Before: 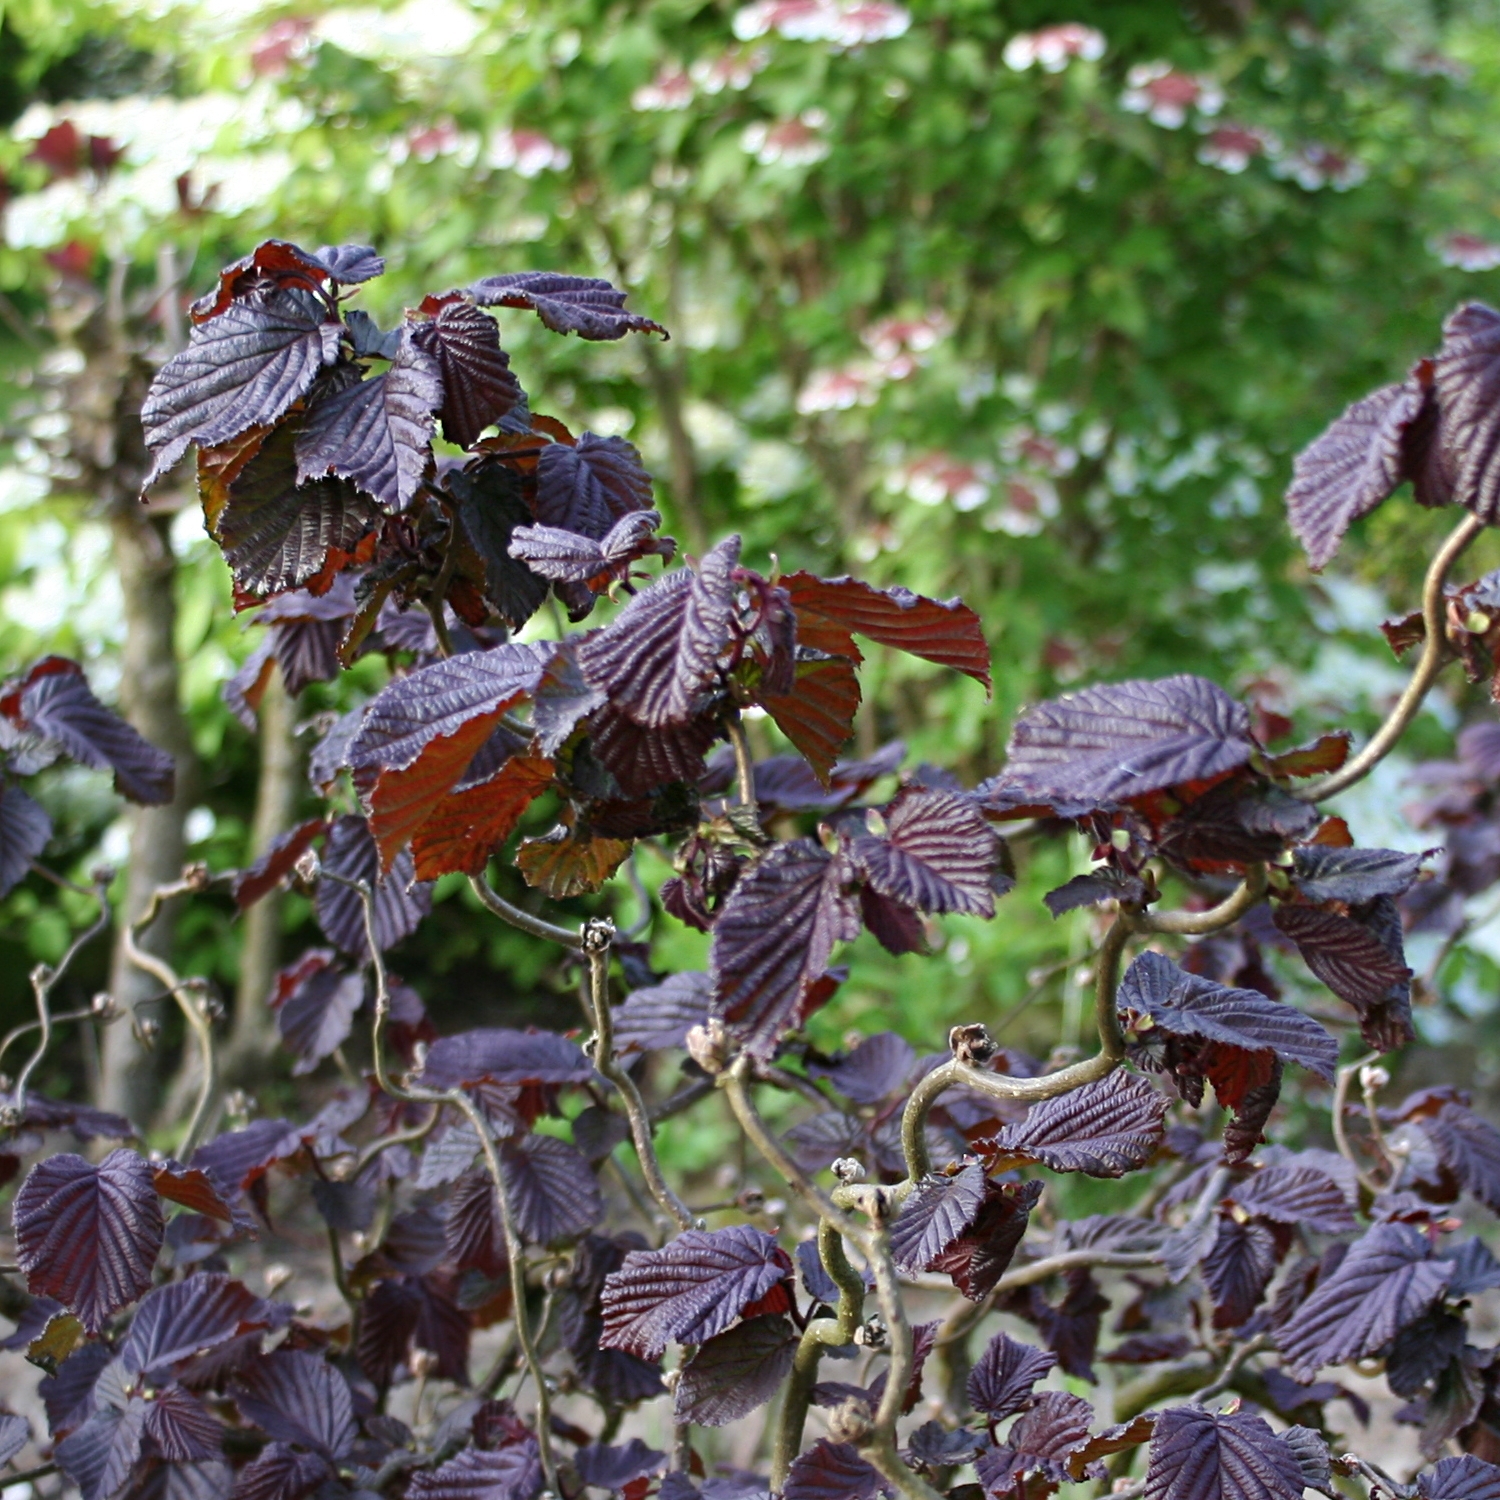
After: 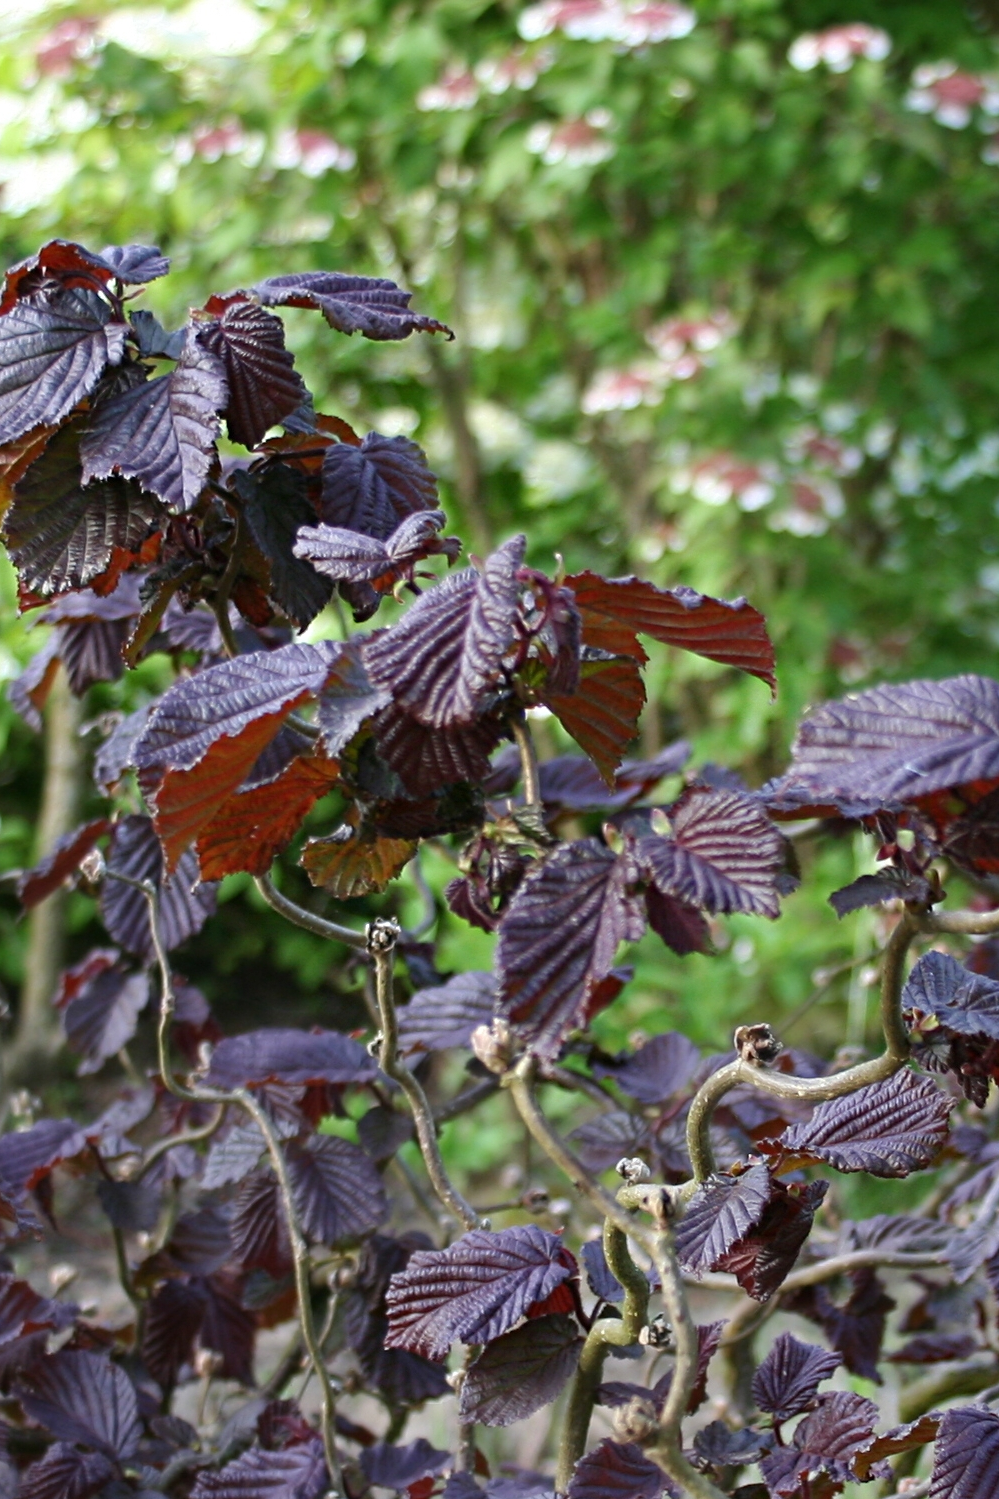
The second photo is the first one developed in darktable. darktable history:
crop and rotate: left 14.401%, right 18.972%
